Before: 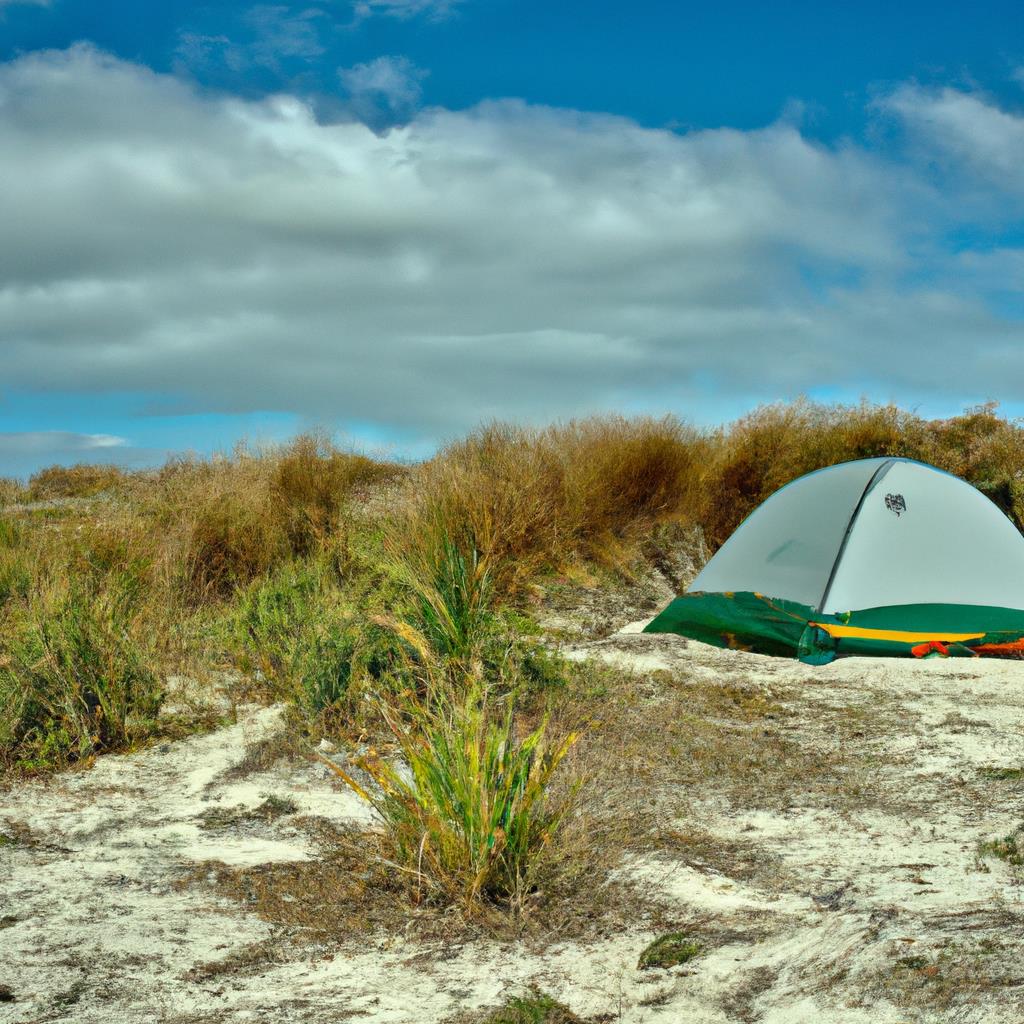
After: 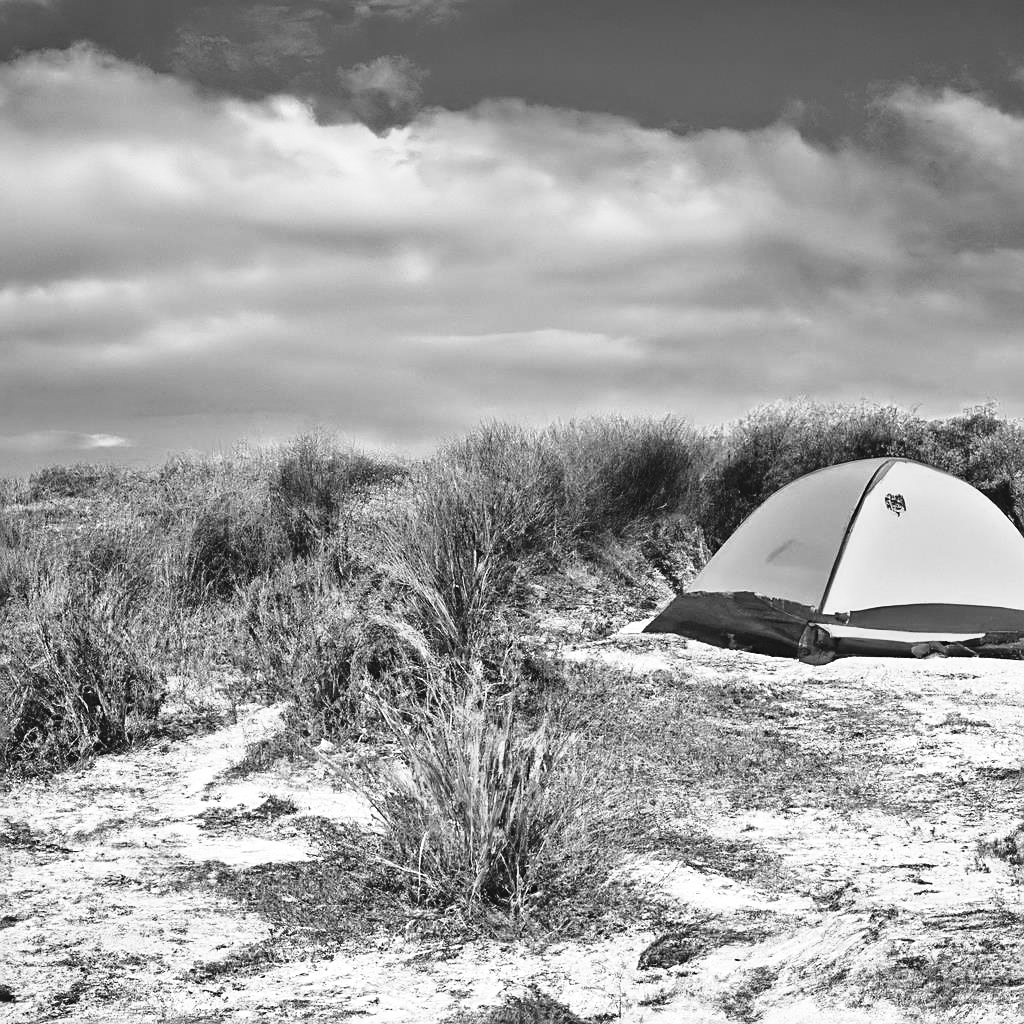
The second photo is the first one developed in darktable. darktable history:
color balance rgb: perceptual brilliance grading › highlights 14.29%, perceptual brilliance grading › mid-tones -5.92%, perceptual brilliance grading › shadows -26.83%, global vibrance 31.18%
sharpen: on, module defaults
base curve: curves: ch0 [(0, 0) (0.028, 0.03) (0.121, 0.232) (0.46, 0.748) (0.859, 0.968) (1, 1)], preserve colors none
exposure: black level correction -0.014, exposure -0.193 EV, compensate highlight preservation false
color zones: curves: ch0 [(0, 0.5) (0.125, 0.4) (0.25, 0.5) (0.375, 0.4) (0.5, 0.4) (0.625, 0.35) (0.75, 0.35) (0.875, 0.5)]; ch1 [(0, 0.35) (0.125, 0.45) (0.25, 0.35) (0.375, 0.35) (0.5, 0.35) (0.625, 0.35) (0.75, 0.45) (0.875, 0.35)]; ch2 [(0, 0.6) (0.125, 0.5) (0.25, 0.5) (0.375, 0.6) (0.5, 0.6) (0.625, 0.5) (0.75, 0.5) (0.875, 0.5)]
monochrome: on, module defaults
